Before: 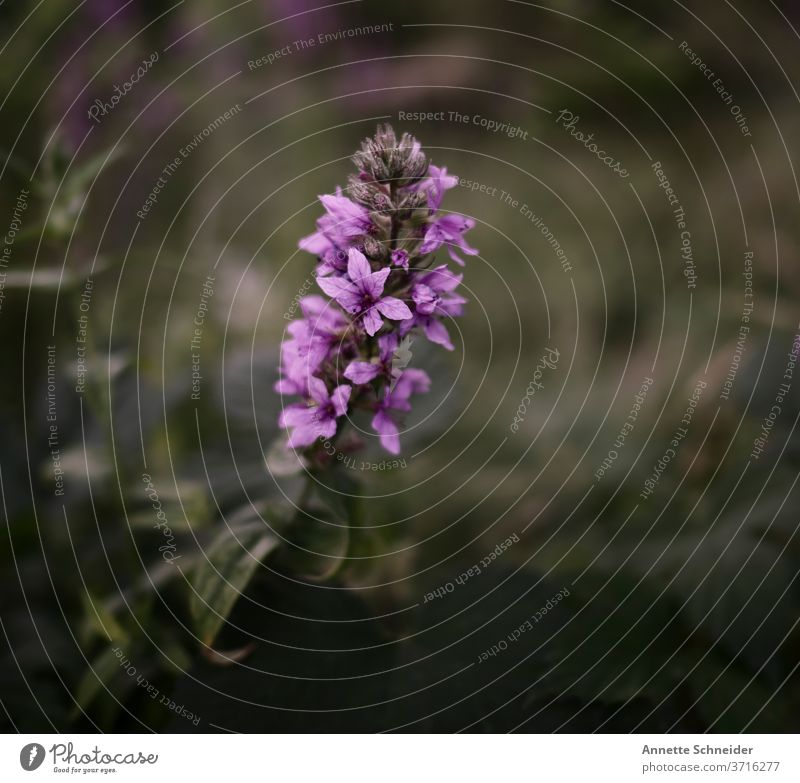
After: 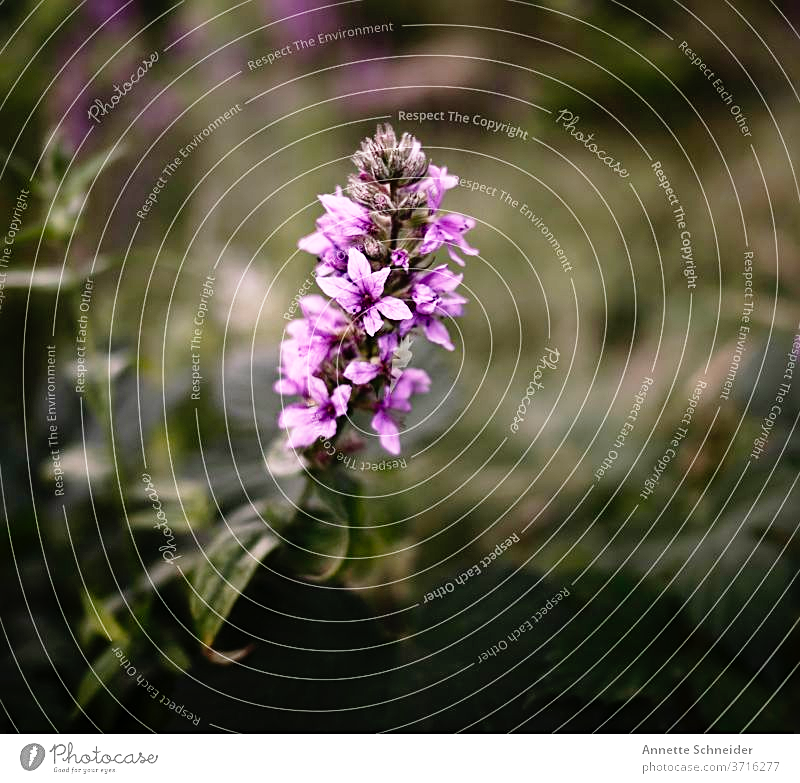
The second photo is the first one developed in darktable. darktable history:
base curve: curves: ch0 [(0, 0) (0.012, 0.01) (0.073, 0.168) (0.31, 0.711) (0.645, 0.957) (1, 1)], preserve colors none
sharpen: radius 2.204, amount 0.381, threshold 0.084
